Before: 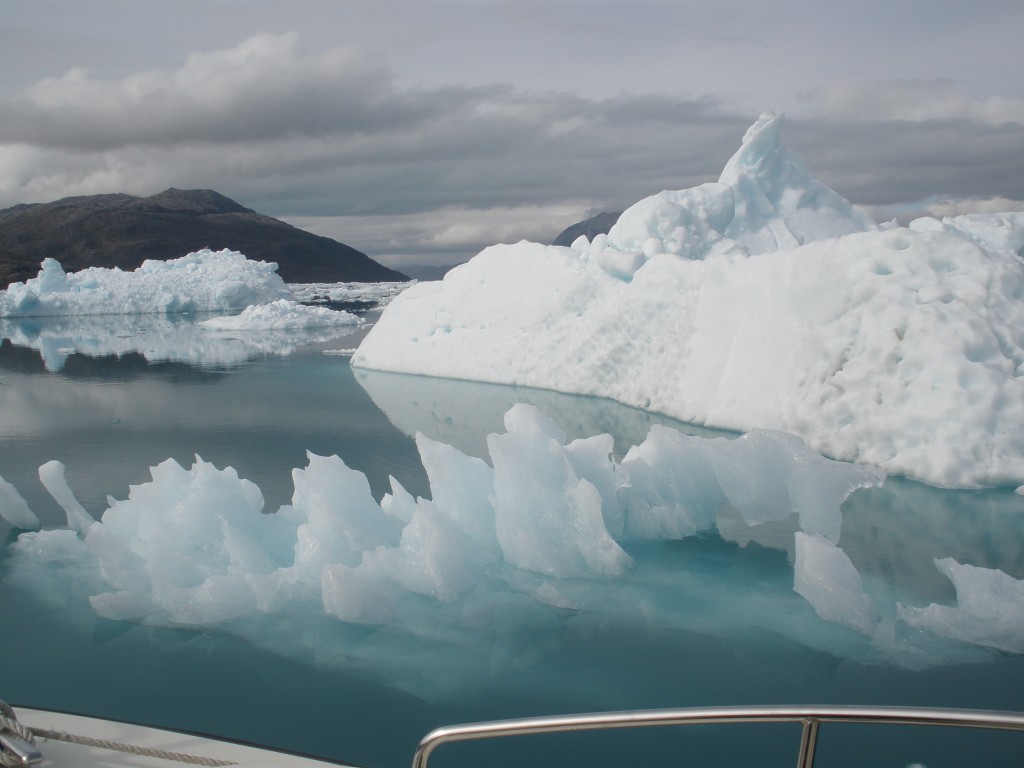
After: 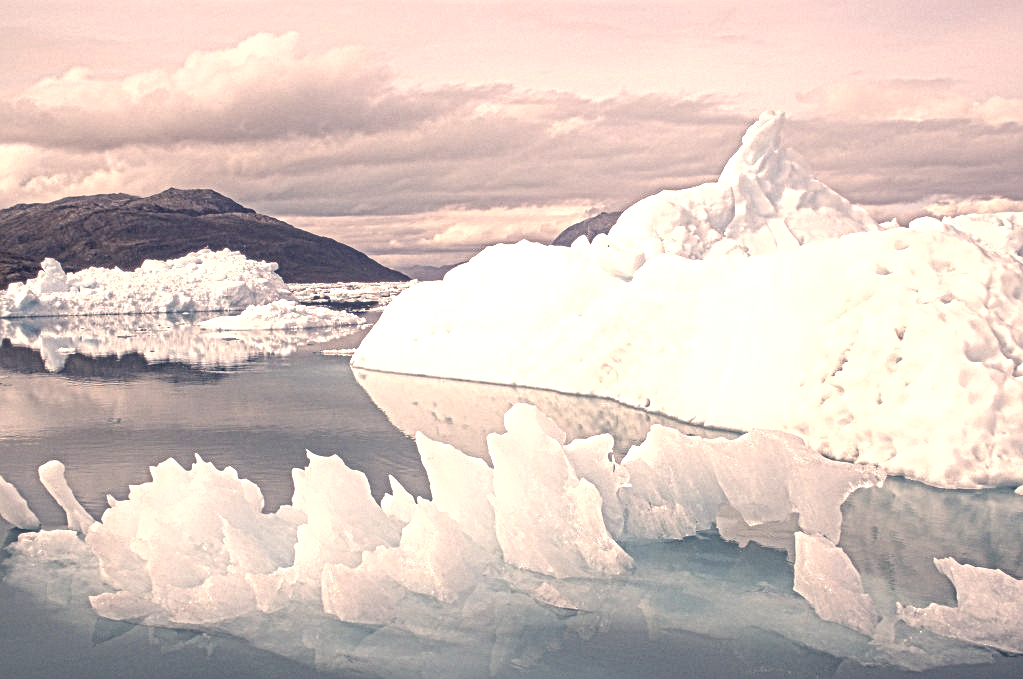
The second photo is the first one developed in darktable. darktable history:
exposure: black level correction 0, exposure 1.1 EV, compensate exposure bias true, compensate highlight preservation false
crop and rotate: top 0%, bottom 11.49%
local contrast: mode bilateral grid, contrast 20, coarseness 3, detail 300%, midtone range 0.2
white balance: red 0.988, blue 1.017
color correction: highlights a* 19.59, highlights b* 27.49, shadows a* 3.46, shadows b* -17.28, saturation 0.73
